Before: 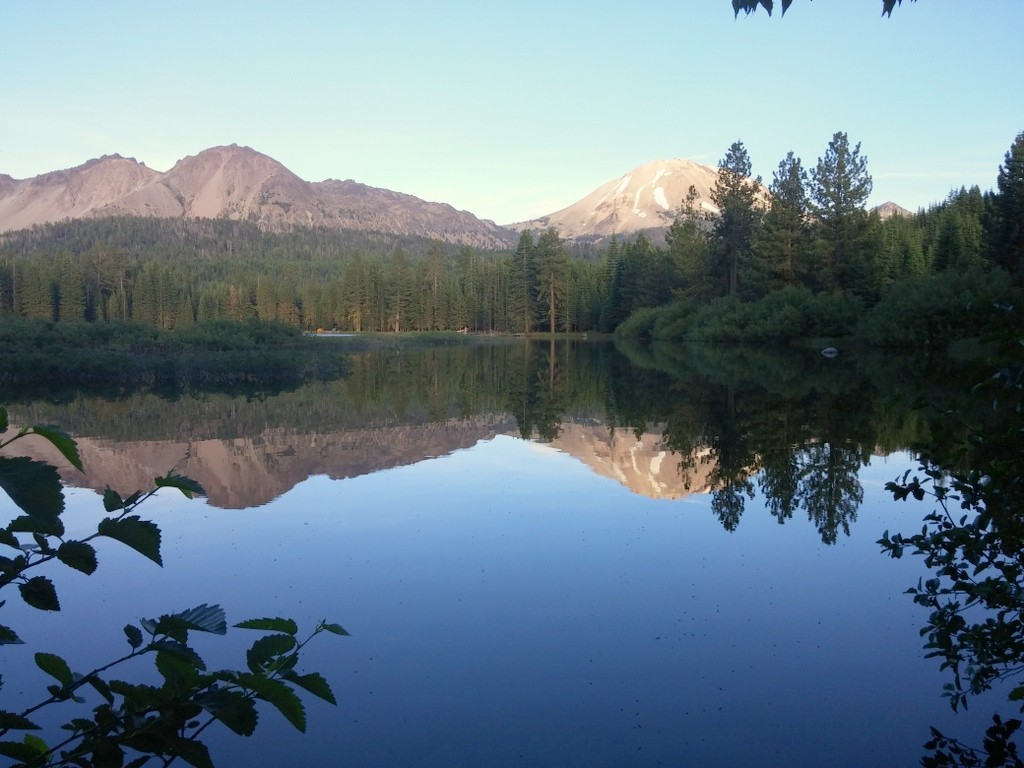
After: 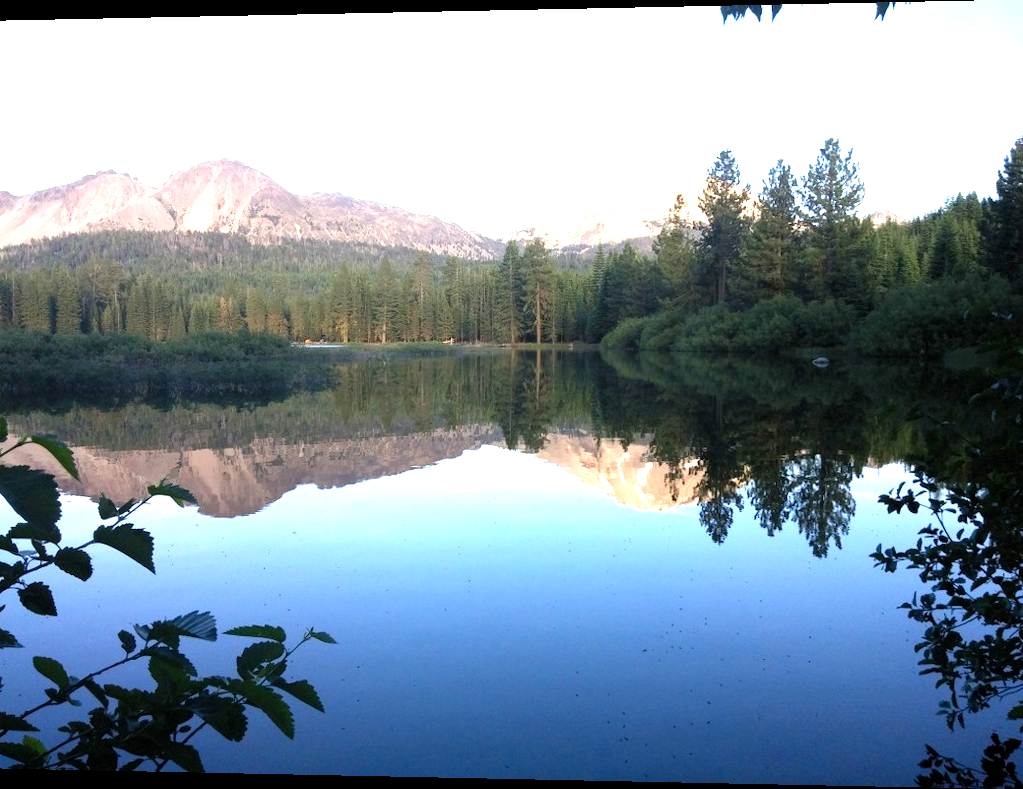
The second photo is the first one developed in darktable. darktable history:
levels: levels [0.012, 0.367, 0.697]
rotate and perspective: lens shift (horizontal) -0.055, automatic cropping off
